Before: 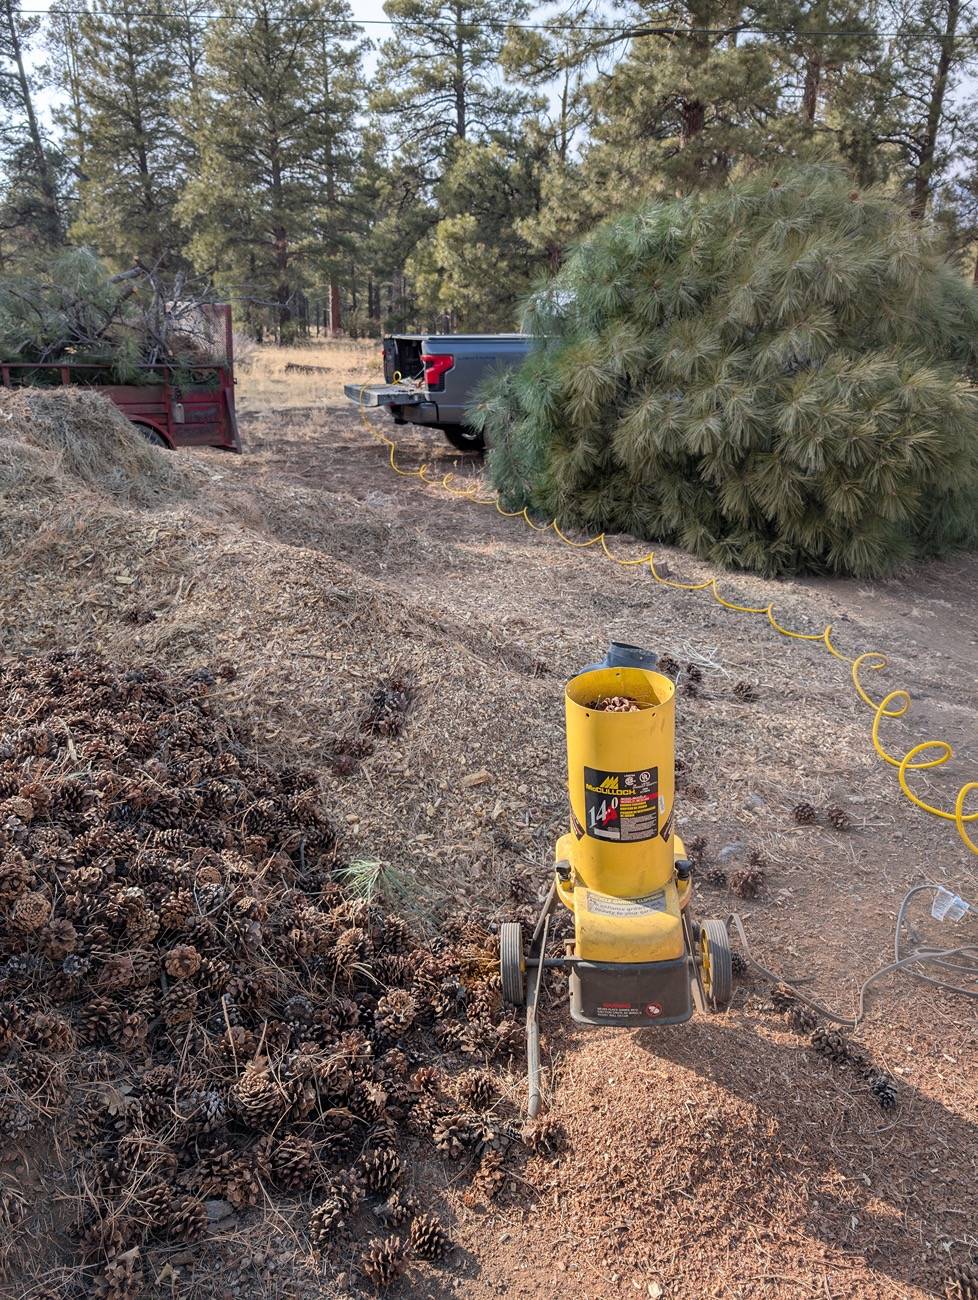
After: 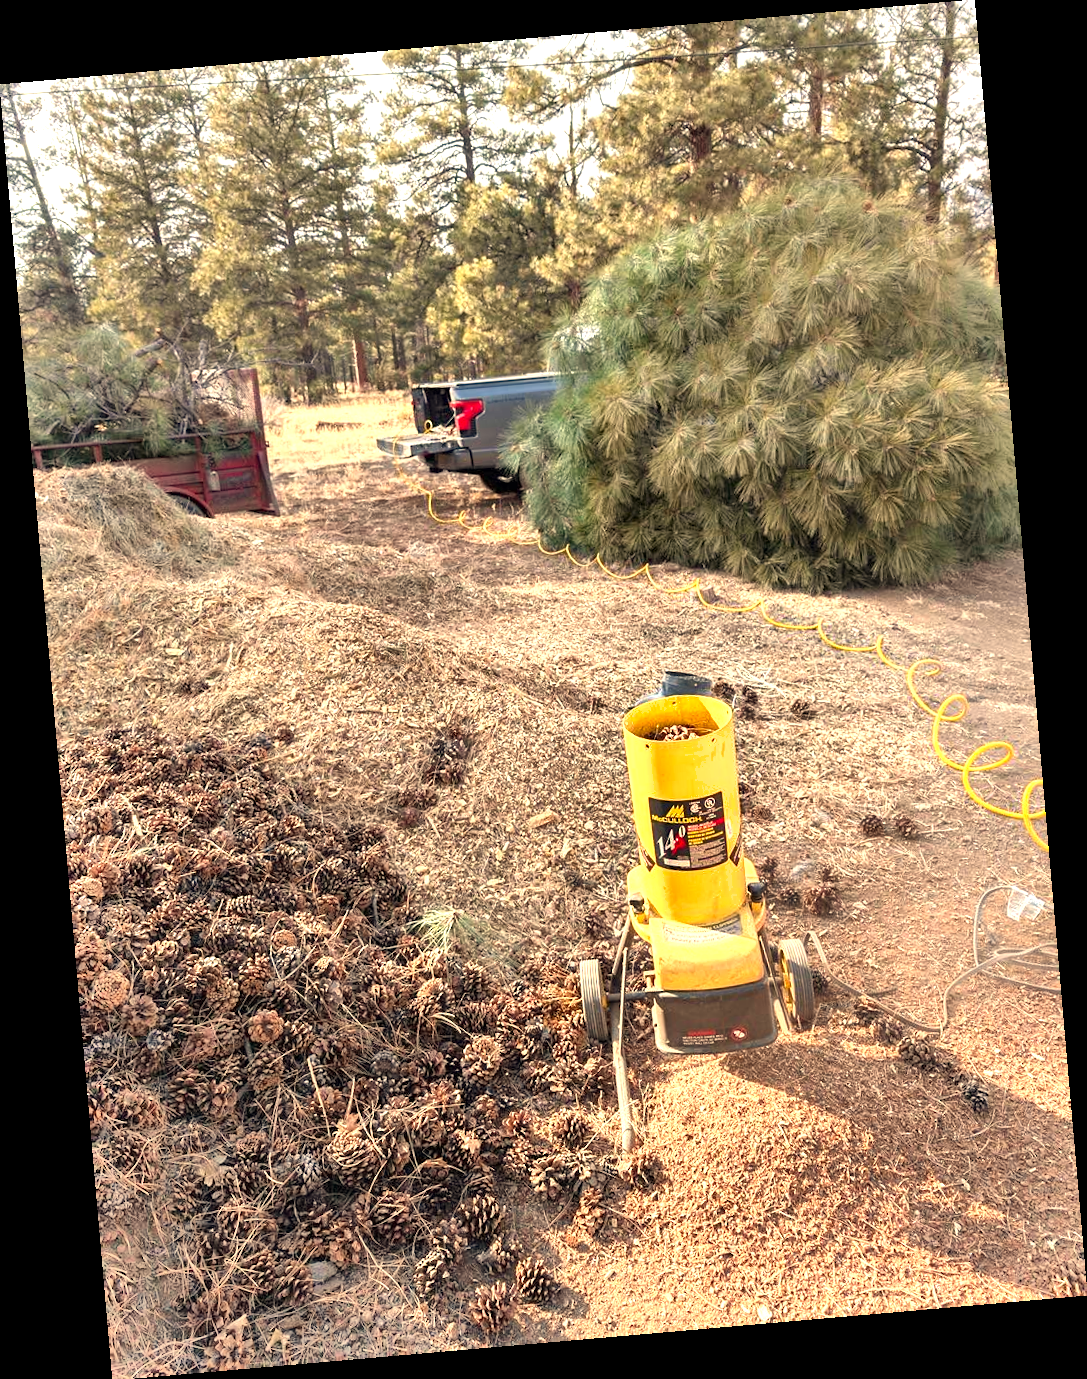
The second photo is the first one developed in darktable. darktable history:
exposure: exposure 1.15 EV, compensate highlight preservation false
white balance: red 1.123, blue 0.83
shadows and highlights: shadows 60, soften with gaussian
rotate and perspective: rotation -4.98°, automatic cropping off
